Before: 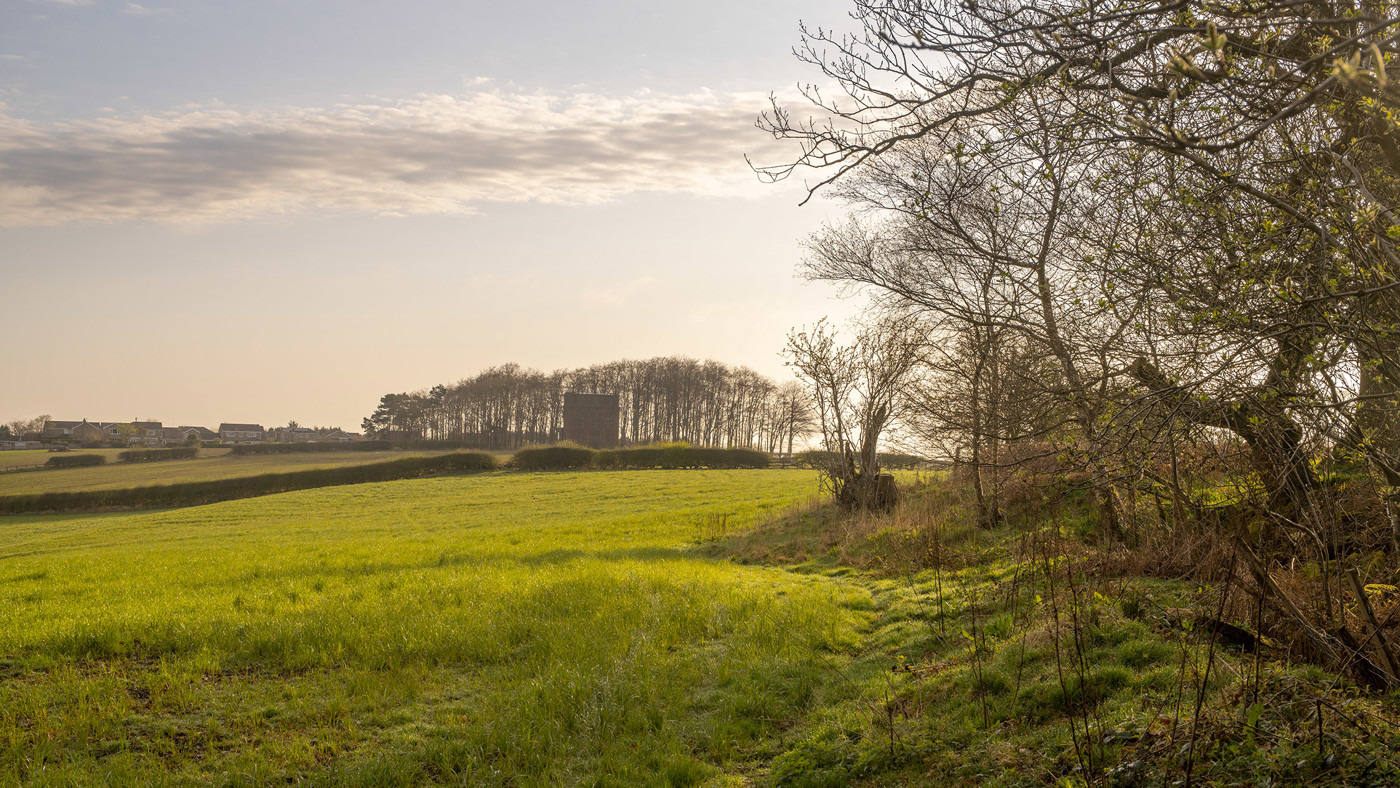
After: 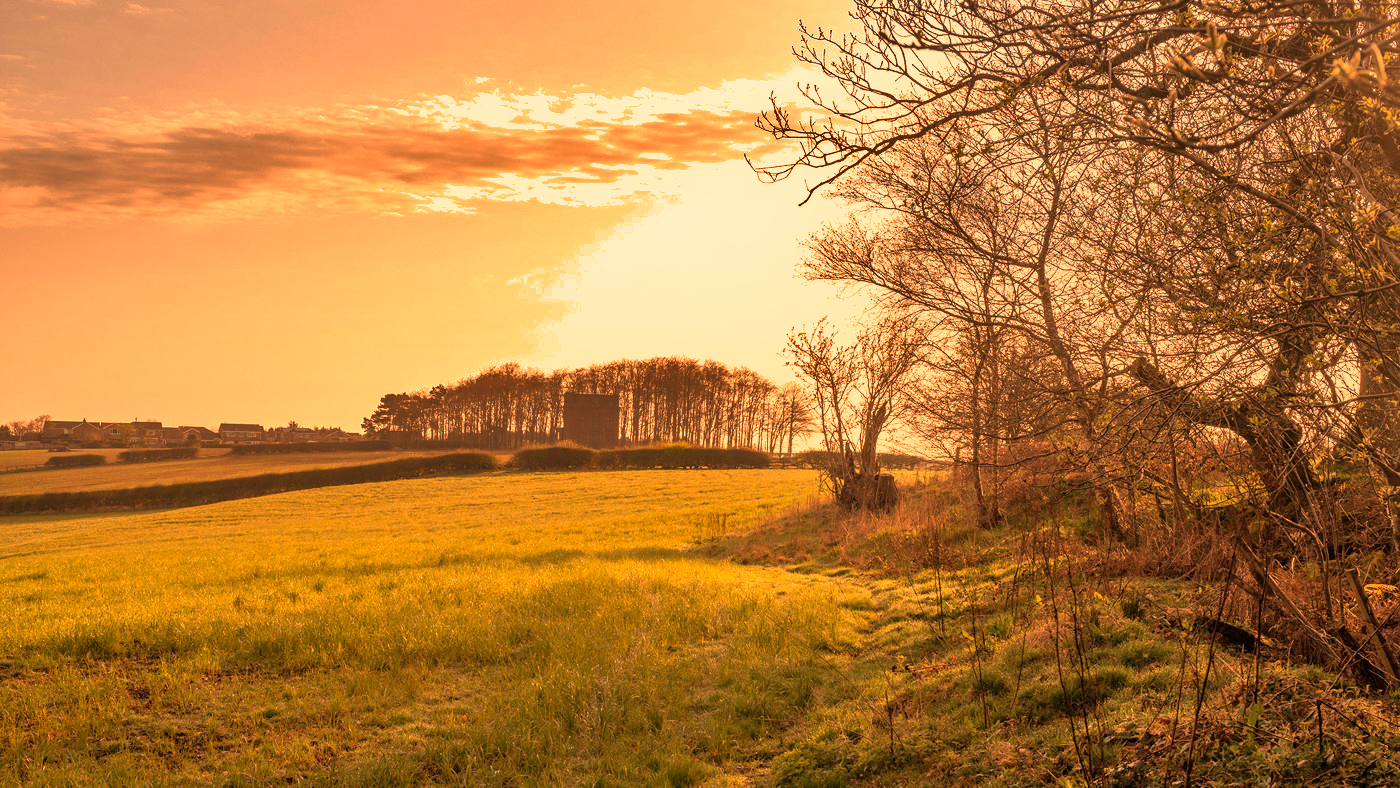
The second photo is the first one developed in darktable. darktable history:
white balance: red 1.467, blue 0.684
shadows and highlights: shadows 40, highlights -54, highlights color adjustment 46%, low approximation 0.01, soften with gaussian
